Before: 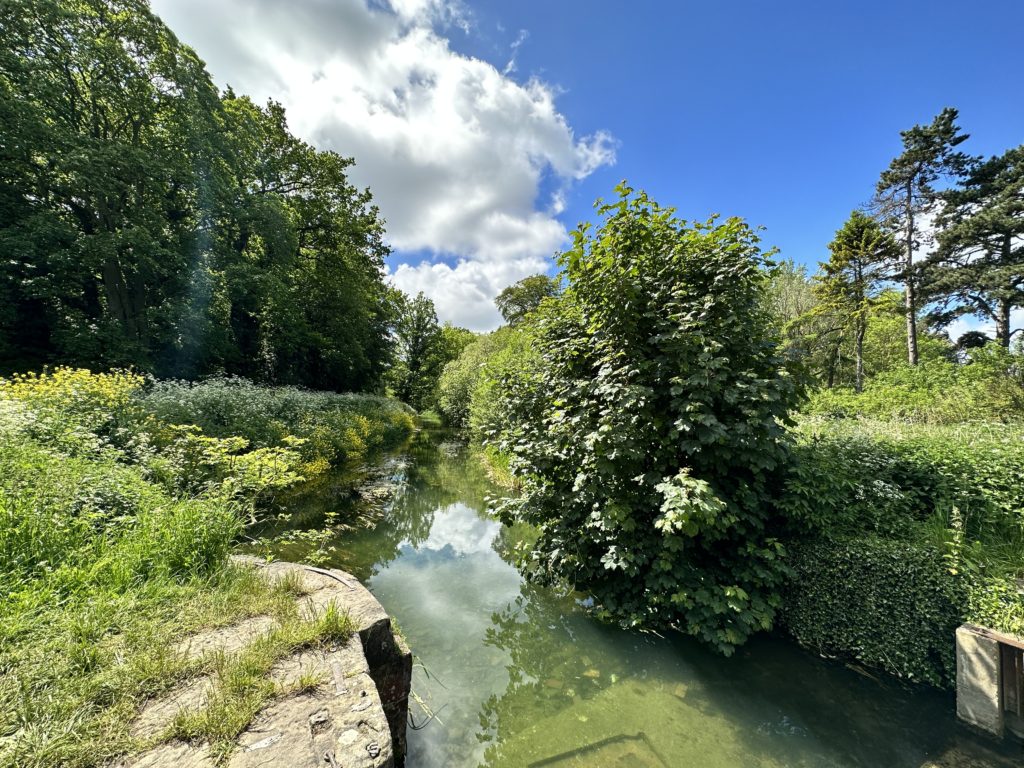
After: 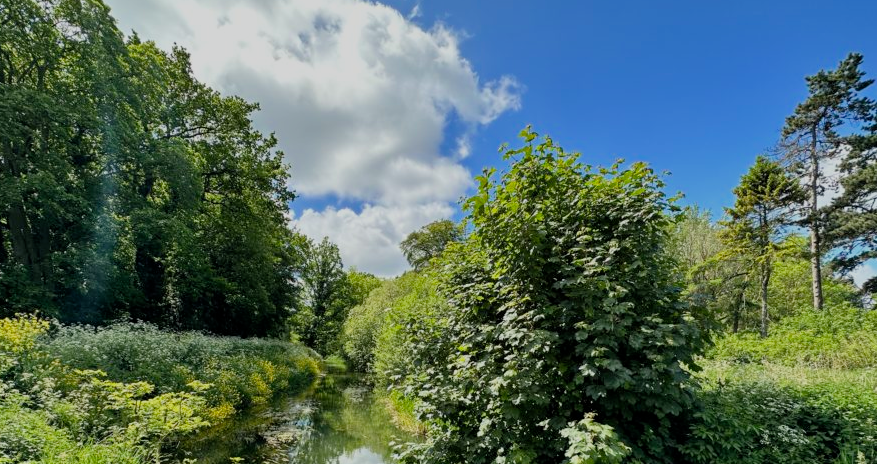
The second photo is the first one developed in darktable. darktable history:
crop and rotate: left 9.345%, top 7.22%, right 4.982%, bottom 32.331%
filmic rgb: middle gray luminance 18.42%, black relative exposure -10.5 EV, white relative exposure 3.4 EV, threshold 6 EV, target black luminance 0%, hardness 6.03, latitude 99%, contrast 0.847, shadows ↔ highlights balance 0.505%, add noise in highlights 0, preserve chrominance max RGB, color science v3 (2019), use custom middle-gray values true, iterations of high-quality reconstruction 0, contrast in highlights soft, enable highlight reconstruction true
